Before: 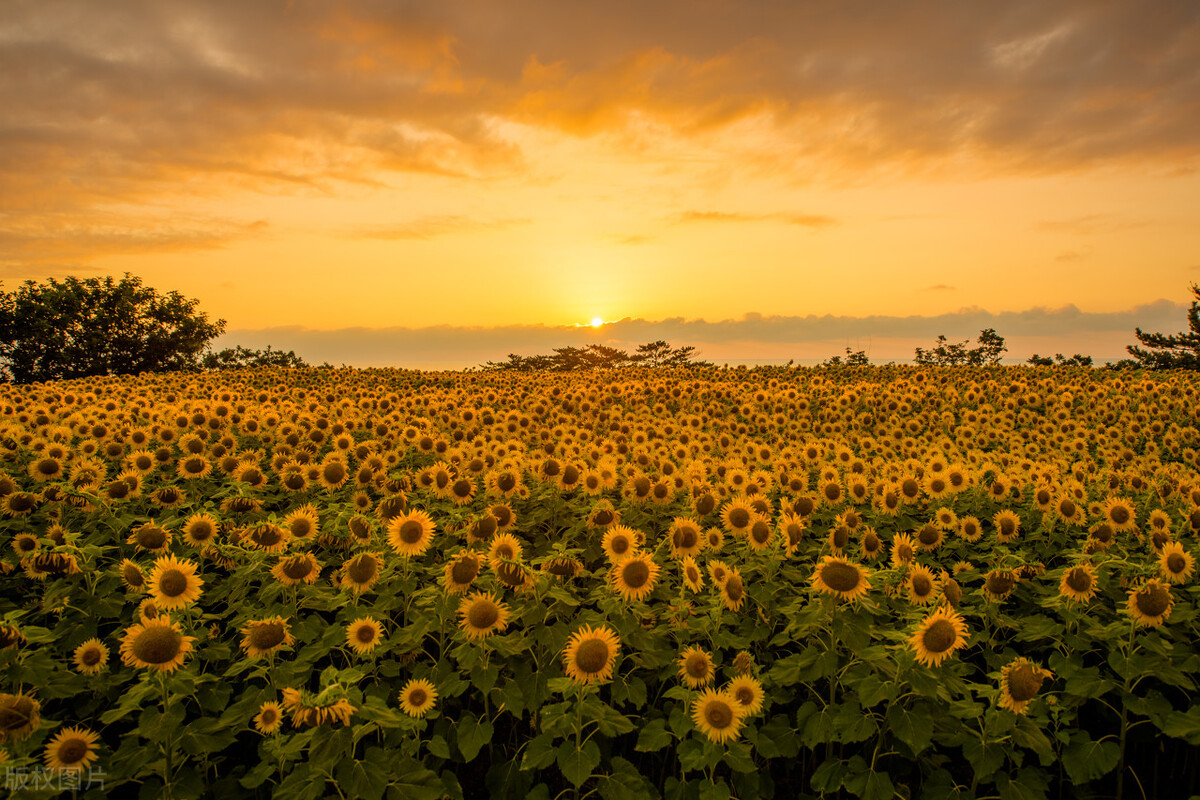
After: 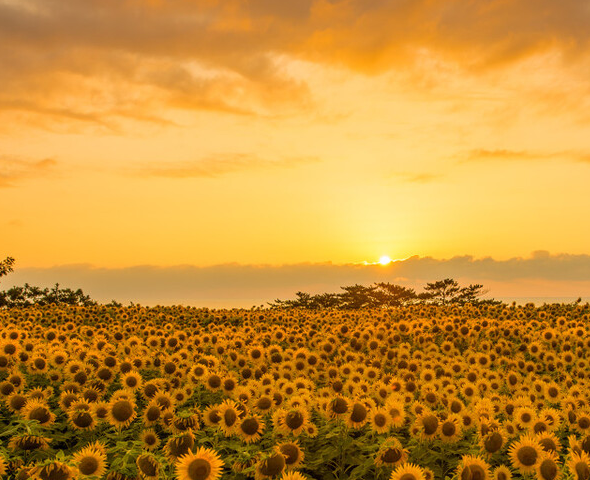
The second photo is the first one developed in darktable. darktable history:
crop: left 17.745%, top 7.775%, right 33.02%, bottom 32.197%
